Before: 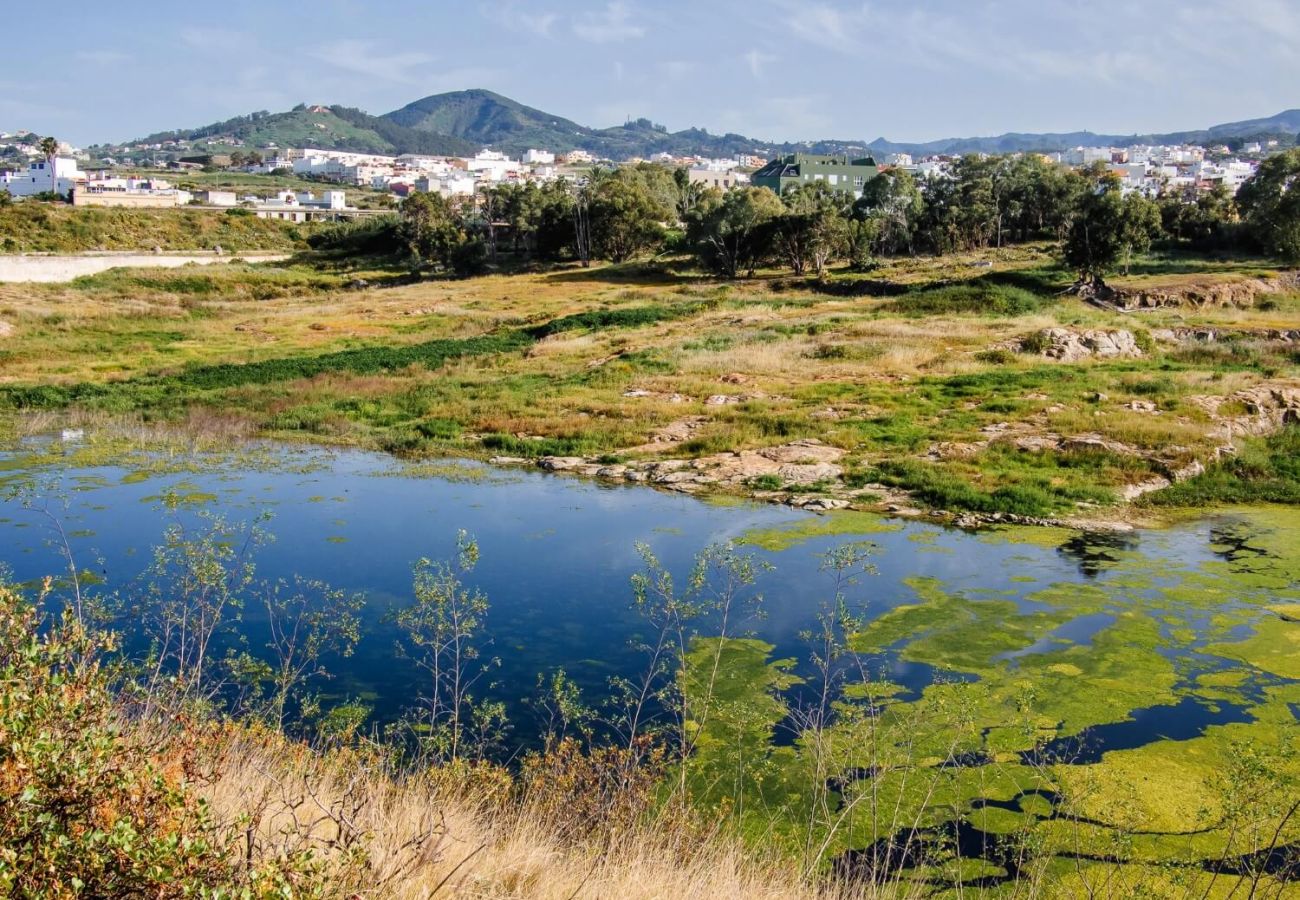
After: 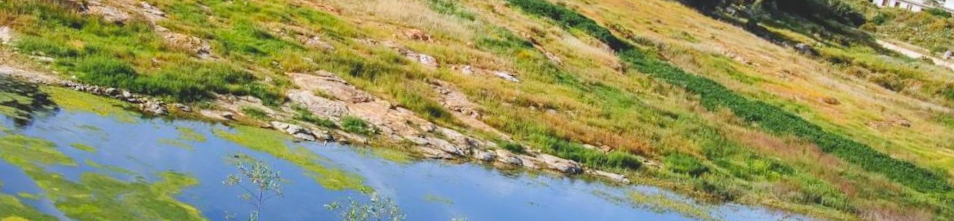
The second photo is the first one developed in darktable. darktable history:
white balance: red 0.967, blue 1.049
exposure: exposure 0.657 EV, compensate highlight preservation false
crop and rotate: angle 16.12°, top 30.835%, bottom 35.653%
contrast brightness saturation: contrast -0.28
